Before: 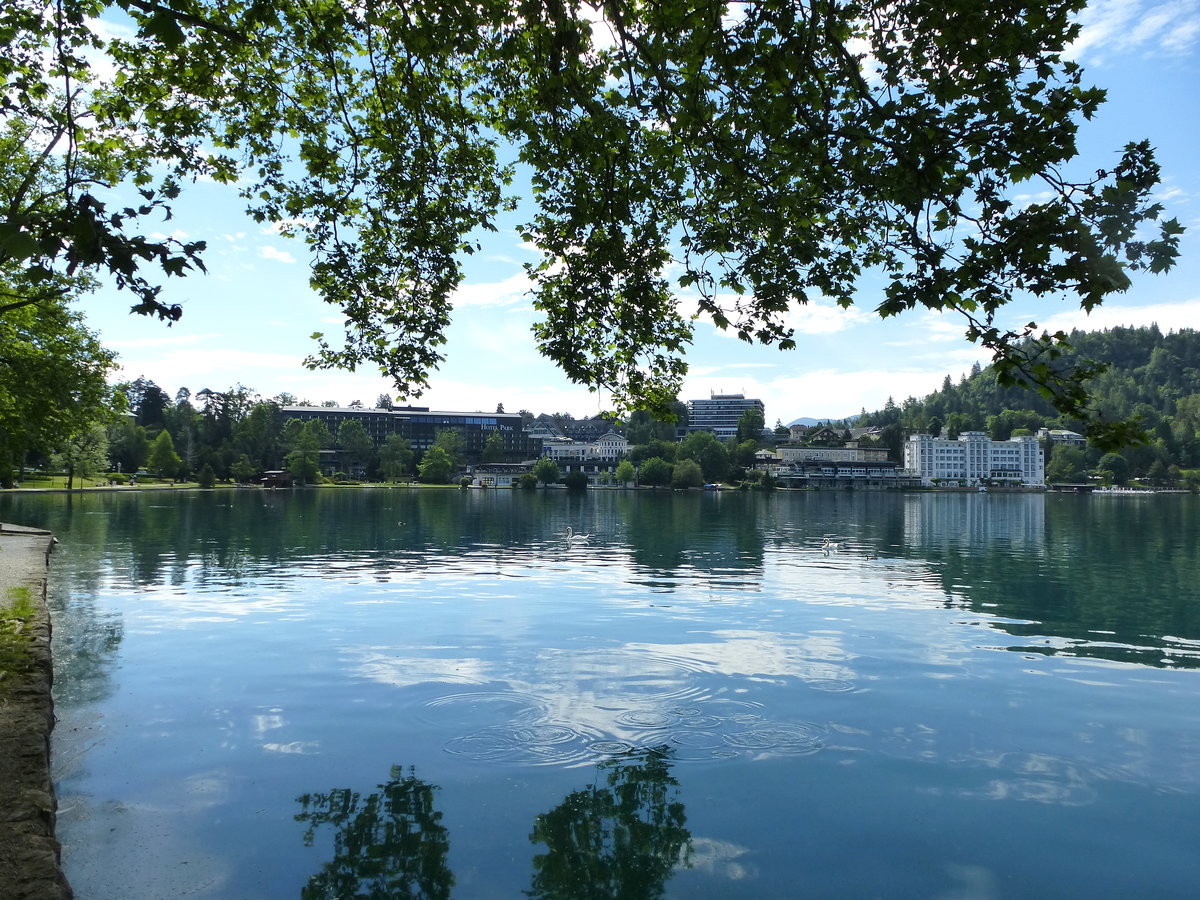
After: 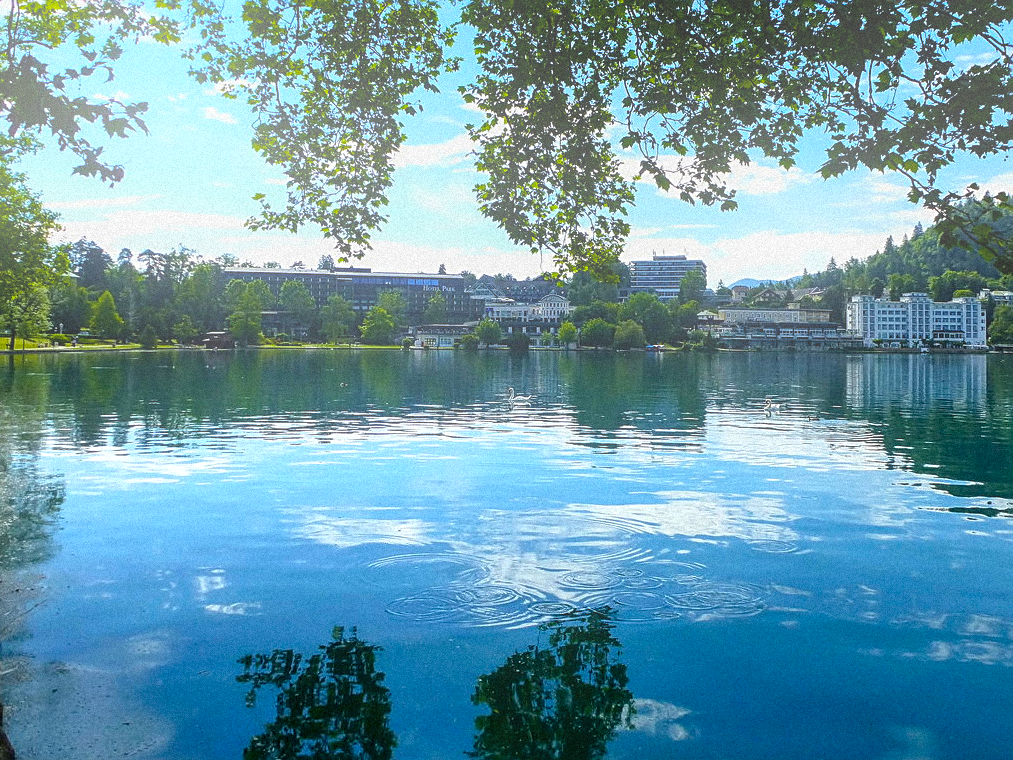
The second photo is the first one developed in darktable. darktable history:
sharpen: on, module defaults
crop and rotate: left 4.842%, top 15.51%, right 10.668%
local contrast: on, module defaults
bloom: on, module defaults
color balance rgb: linear chroma grading › global chroma 9%, perceptual saturation grading › global saturation 36%, perceptual saturation grading › shadows 35%, perceptual brilliance grading › global brilliance 15%, perceptual brilliance grading › shadows -35%, global vibrance 15%
grain: mid-tones bias 0%
graduated density: rotation 5.63°, offset 76.9
shadows and highlights: shadows 53, soften with gaussian
